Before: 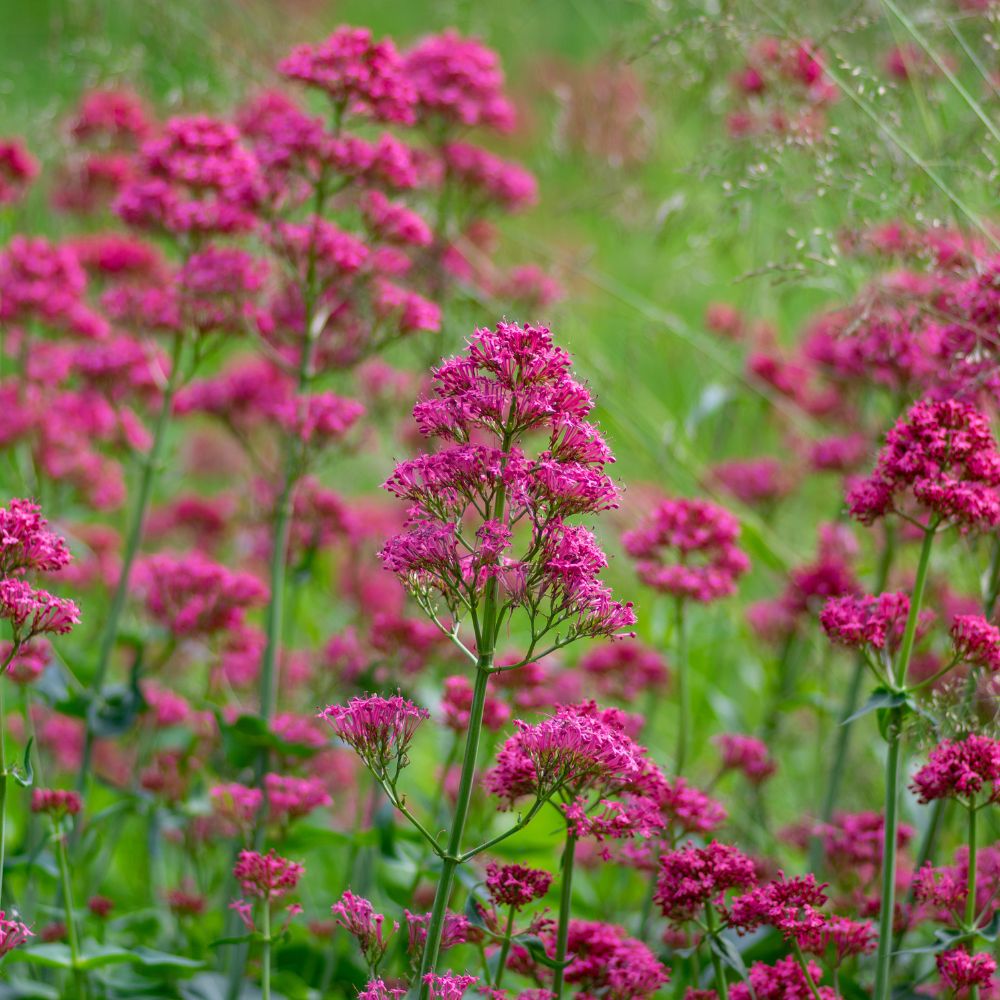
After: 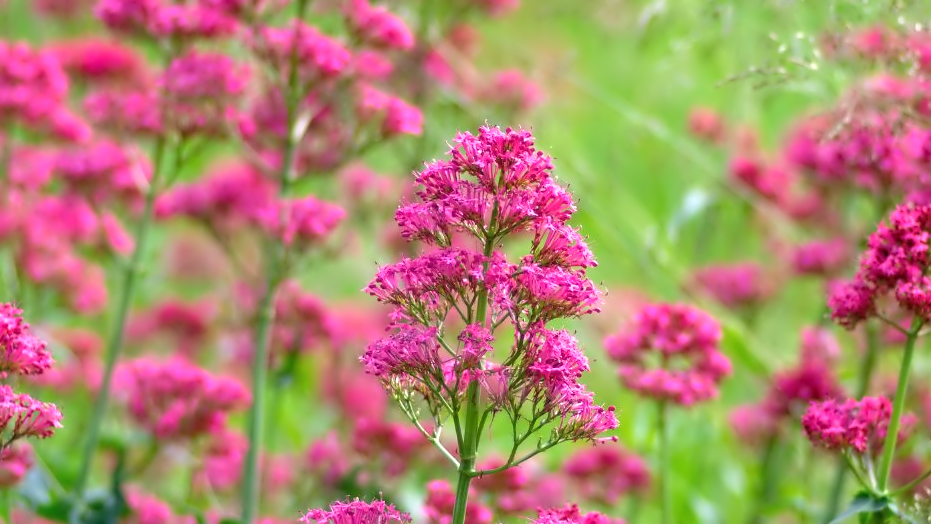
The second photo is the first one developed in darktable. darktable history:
exposure: black level correction 0, exposure 0.704 EV, compensate highlight preservation false
crop: left 1.84%, top 19.677%, right 5.04%, bottom 27.857%
contrast equalizer: y [[0.5 ×6], [0.5 ×6], [0.5 ×6], [0, 0.033, 0.067, 0.1, 0.133, 0.167], [0, 0.05, 0.1, 0.15, 0.2, 0.25]]
